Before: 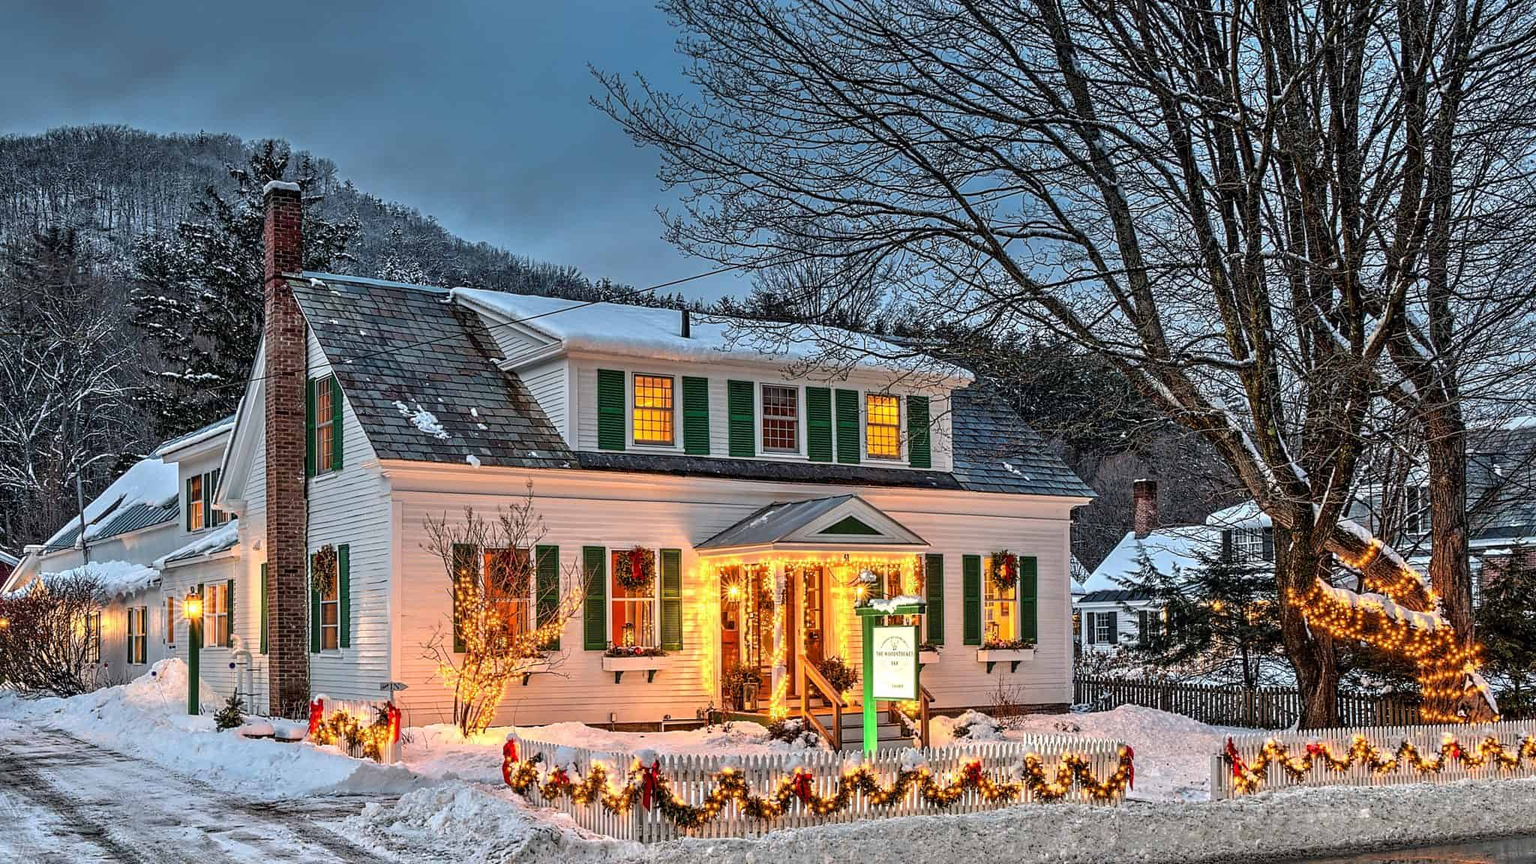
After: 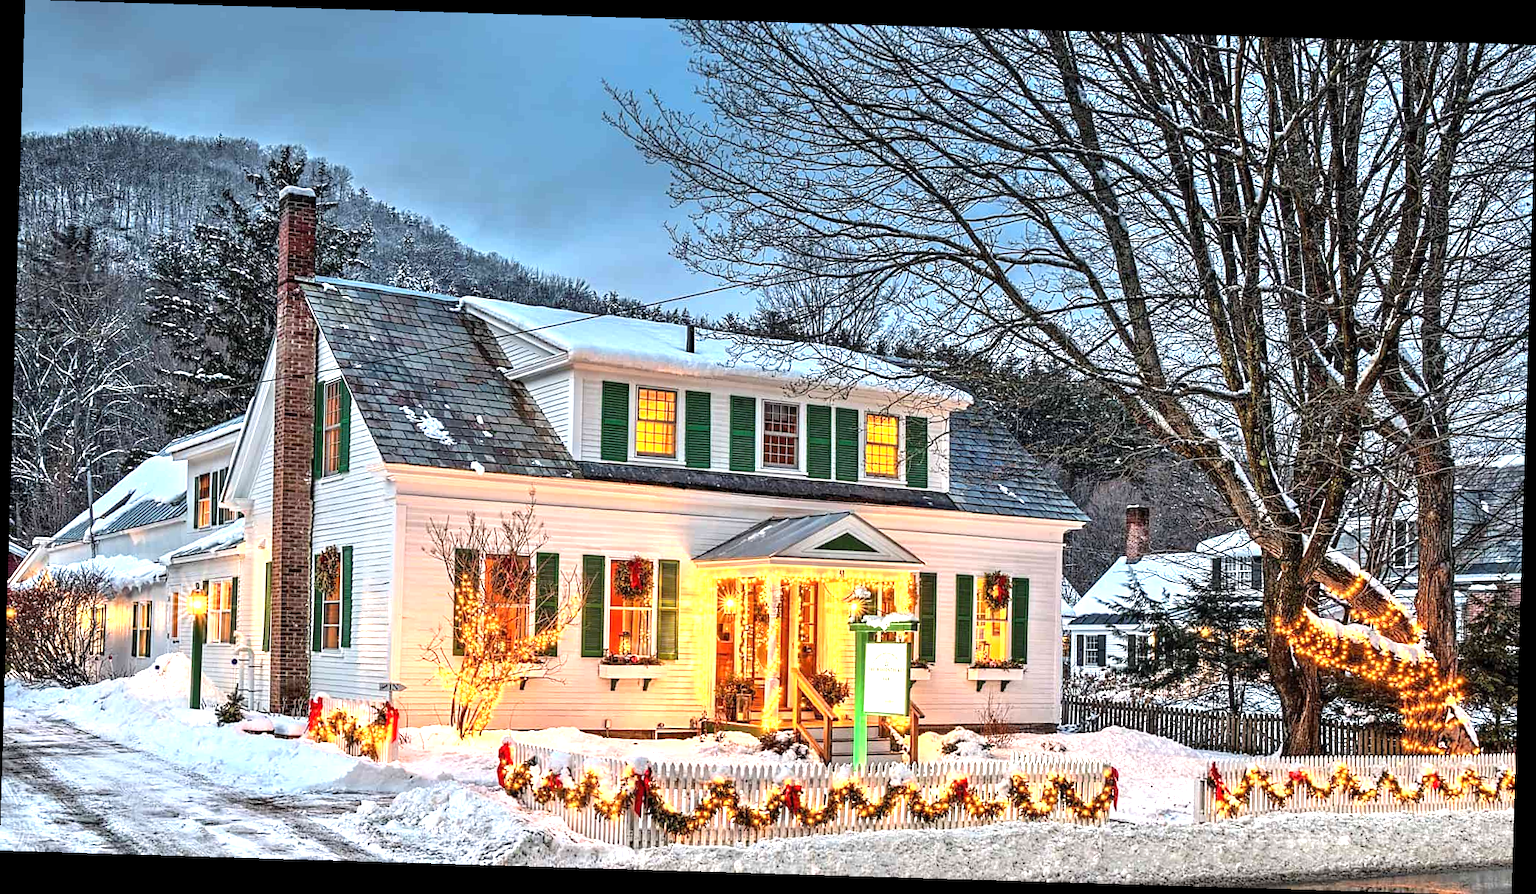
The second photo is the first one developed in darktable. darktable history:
rotate and perspective: rotation 1.72°, automatic cropping off
exposure: exposure 1 EV, compensate highlight preservation false
